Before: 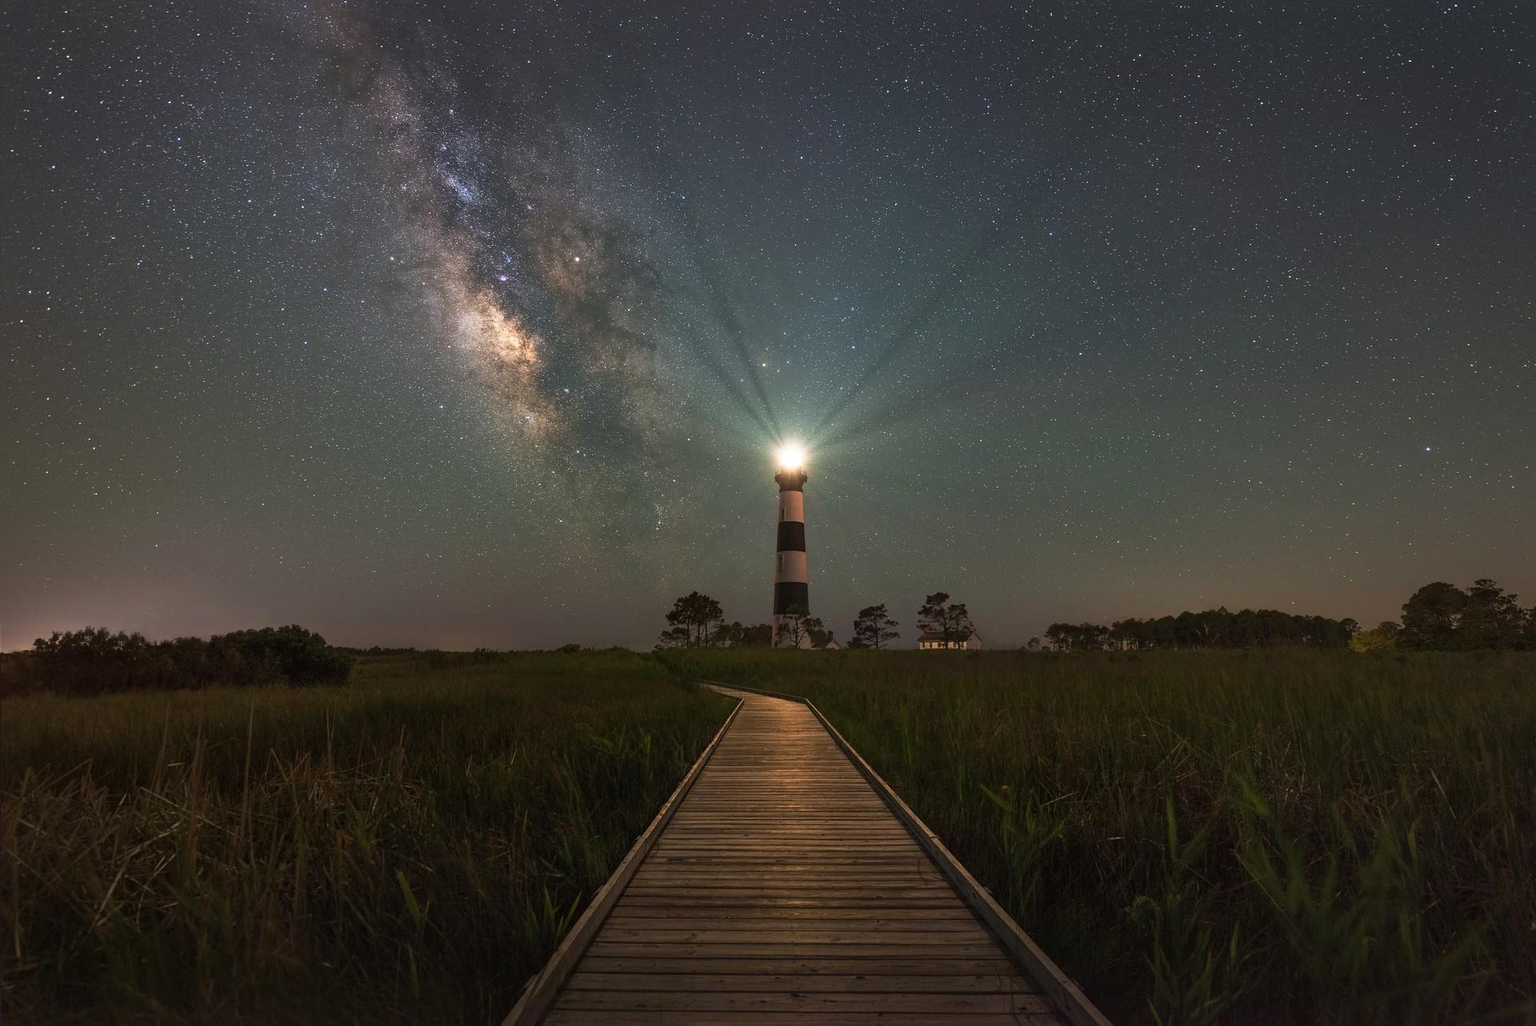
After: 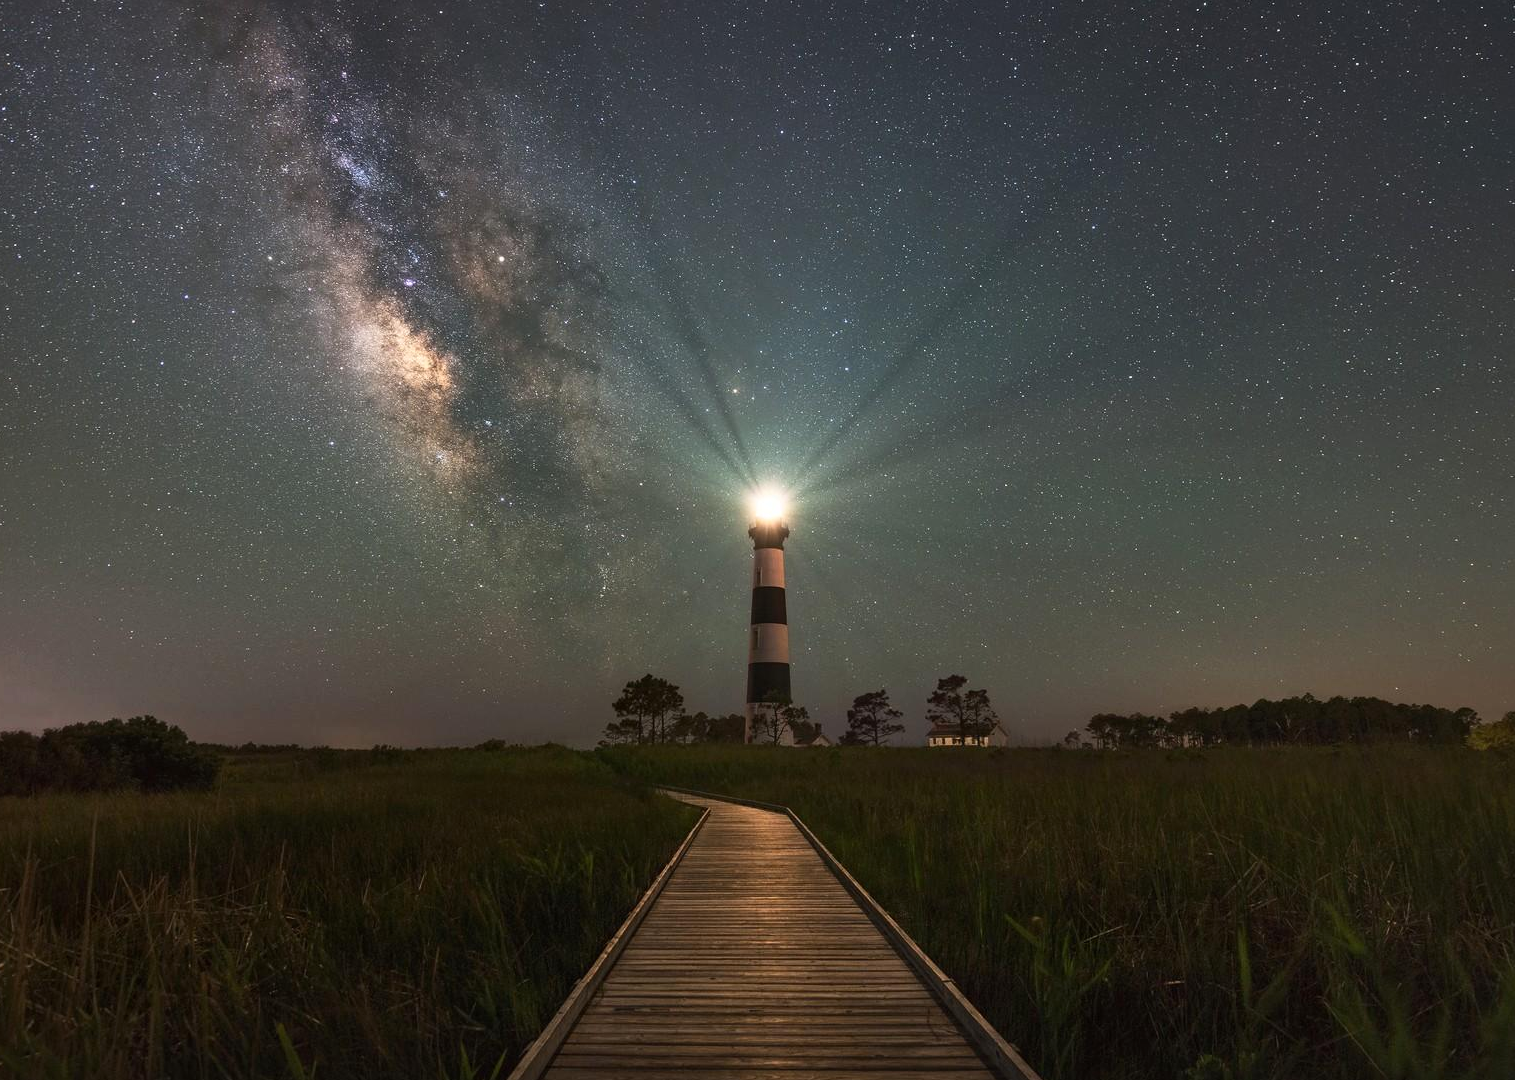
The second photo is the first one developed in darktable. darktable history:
crop: left 11.503%, top 5.126%, right 9.585%, bottom 10.628%
contrast brightness saturation: contrast 0.148, brightness 0.041
